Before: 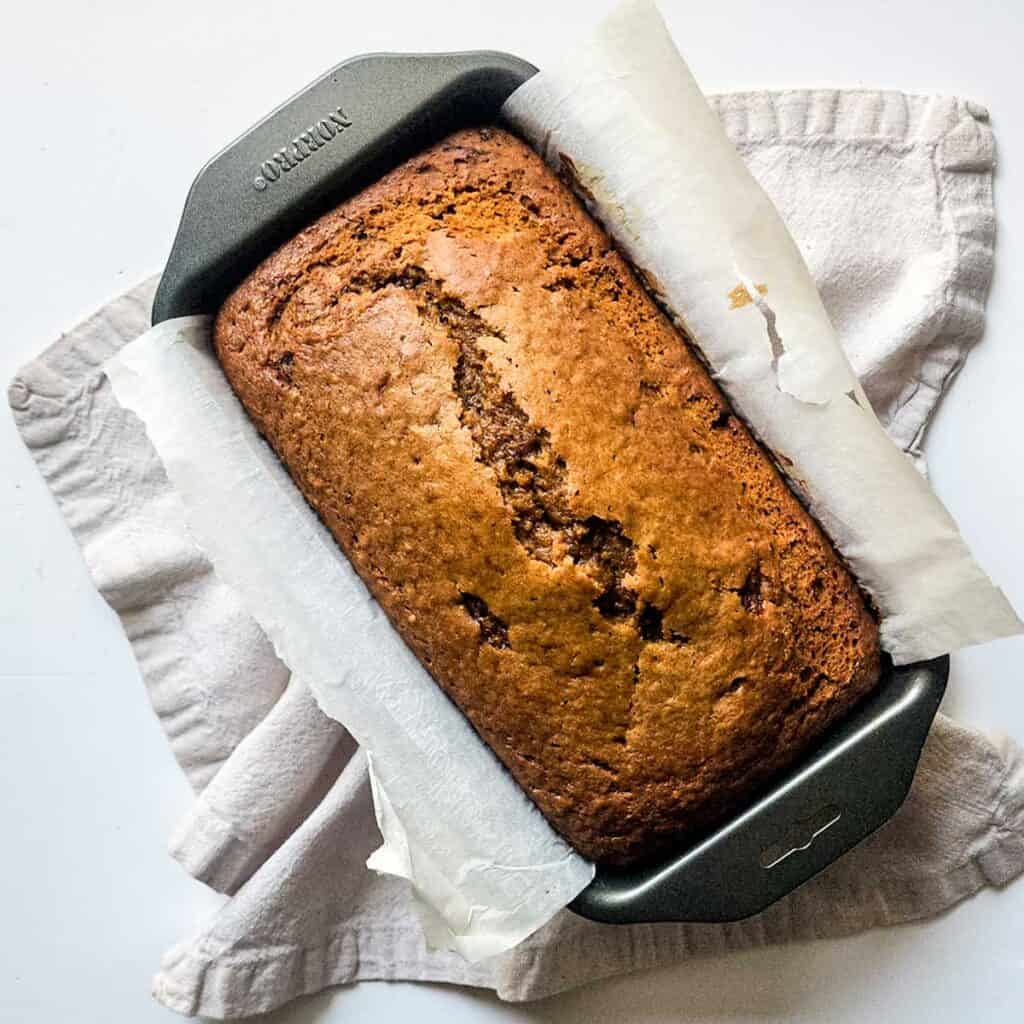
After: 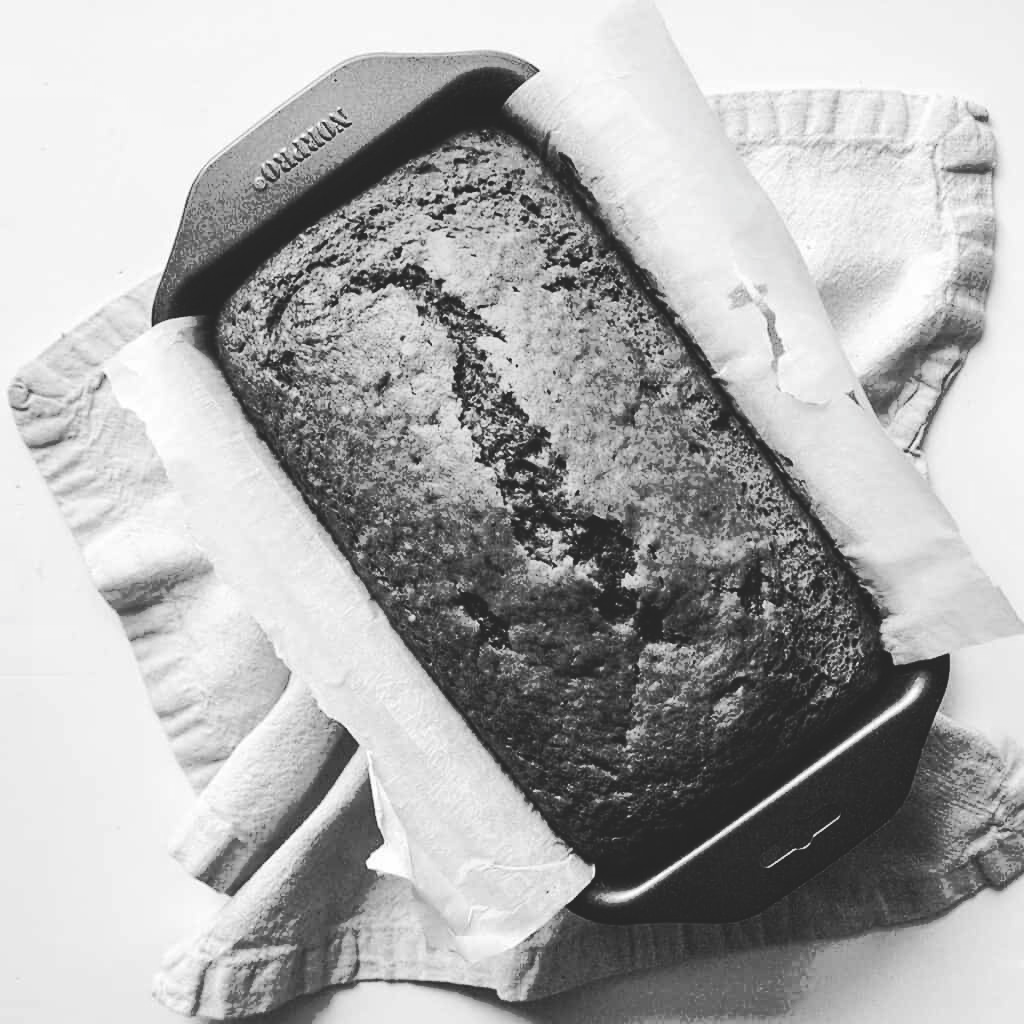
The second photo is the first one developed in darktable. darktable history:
tone curve: curves: ch0 [(0, 0) (0.003, 0.003) (0.011, 0.011) (0.025, 0.024) (0.044, 0.042) (0.069, 0.066) (0.1, 0.095) (0.136, 0.129) (0.177, 0.168) (0.224, 0.213) (0.277, 0.263) (0.335, 0.318) (0.399, 0.378) (0.468, 0.444) (0.543, 0.612) (0.623, 0.68) (0.709, 0.753) (0.801, 0.831) (0.898, 0.913) (1, 1)], preserve colors none
color look up table: target L [93.4, 87.05, 85.63, 80.61, 78.44, 75.15, 63.23, 54.76, 41.14, 22.16, 16.11, 200, 100, 76.98, 72.58, 63.23, 61.33, 48.04, 52.01, 48.44, 35.72, 31.46, 32.75, 22.62, 16.11, 16.11, 90.59, 69.24, 77.35, 63.99, 84.56, 69.24, 81.69, 64.36, 68.5, 42.78, 76.62, 55.93, 39.07, 34.03, 25.32, 39.49, 26.21, 17.06, 16.59, 90.94, 75.52, 50.83, 34.88], target a [0 ×49], target b [0 ×49], num patches 49
